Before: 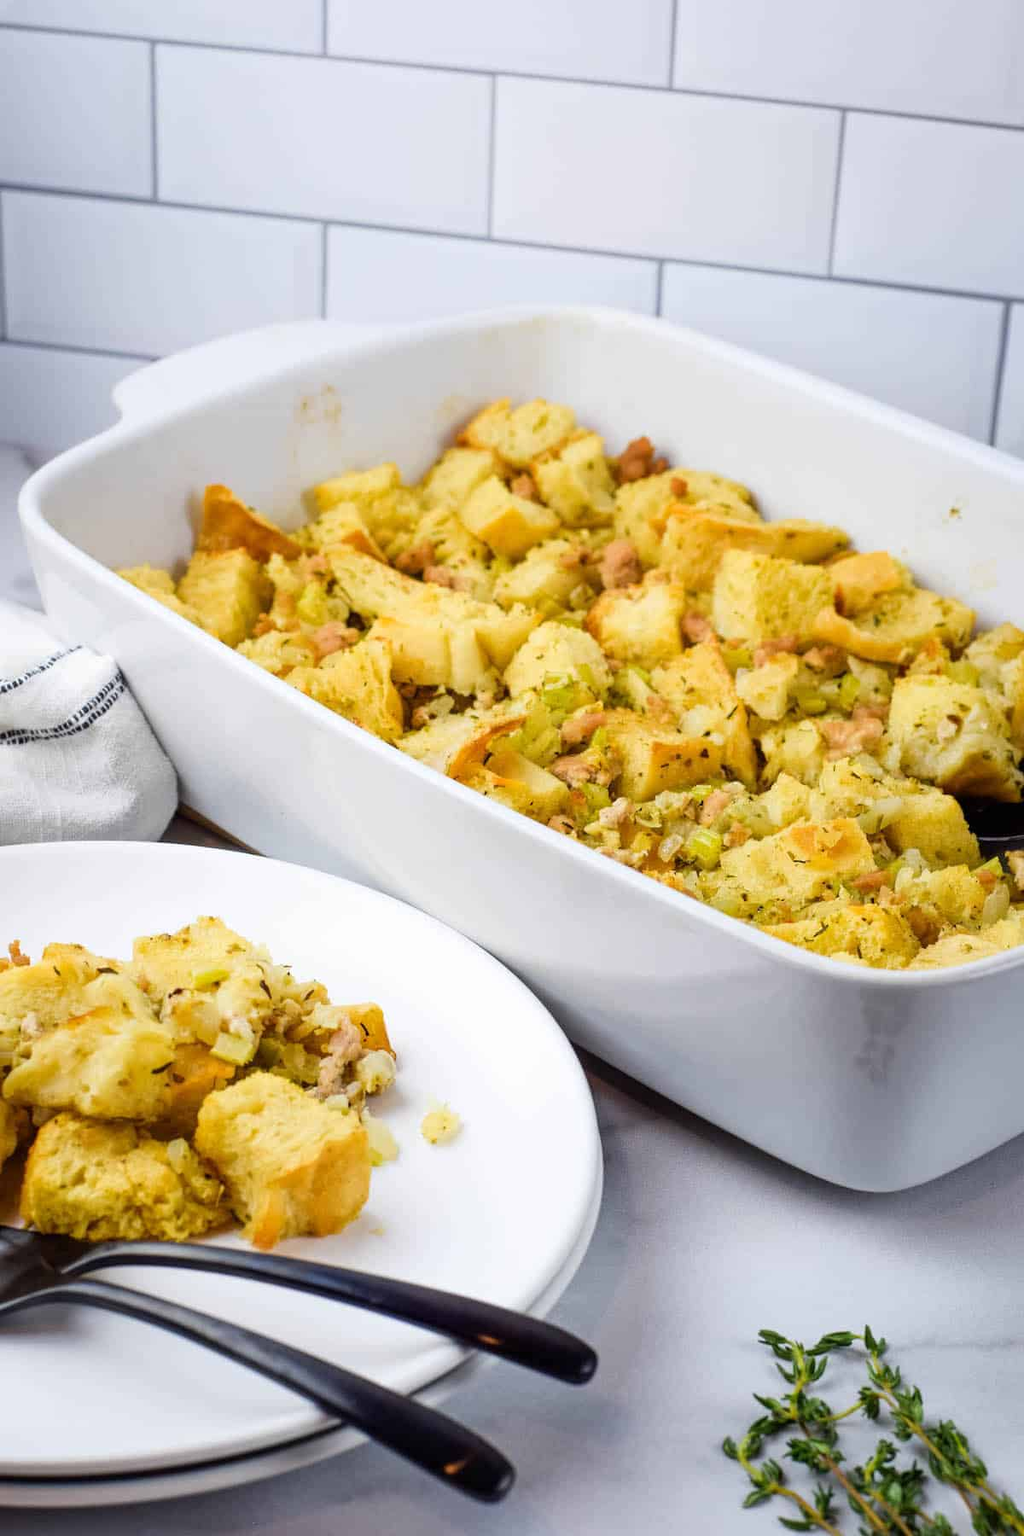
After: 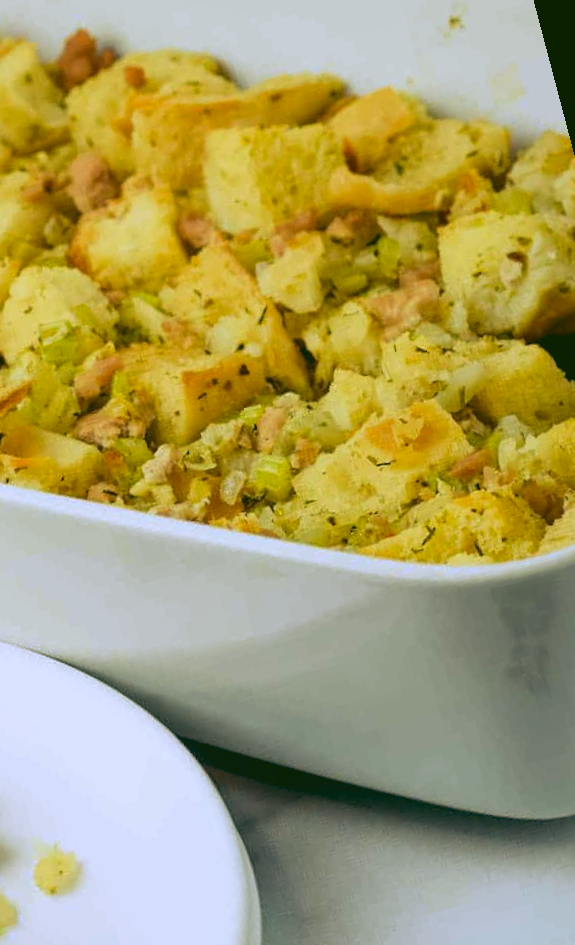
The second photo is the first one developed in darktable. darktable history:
rotate and perspective: rotation -14.8°, crop left 0.1, crop right 0.903, crop top 0.25, crop bottom 0.748
rgb curve: curves: ch0 [(0.123, 0.061) (0.995, 0.887)]; ch1 [(0.06, 0.116) (1, 0.906)]; ch2 [(0, 0) (0.824, 0.69) (1, 1)], mode RGB, independent channels, compensate middle gray true
local contrast: mode bilateral grid, contrast 15, coarseness 36, detail 105%, midtone range 0.2
crop: left 47.628%, top 6.643%, right 7.874%
